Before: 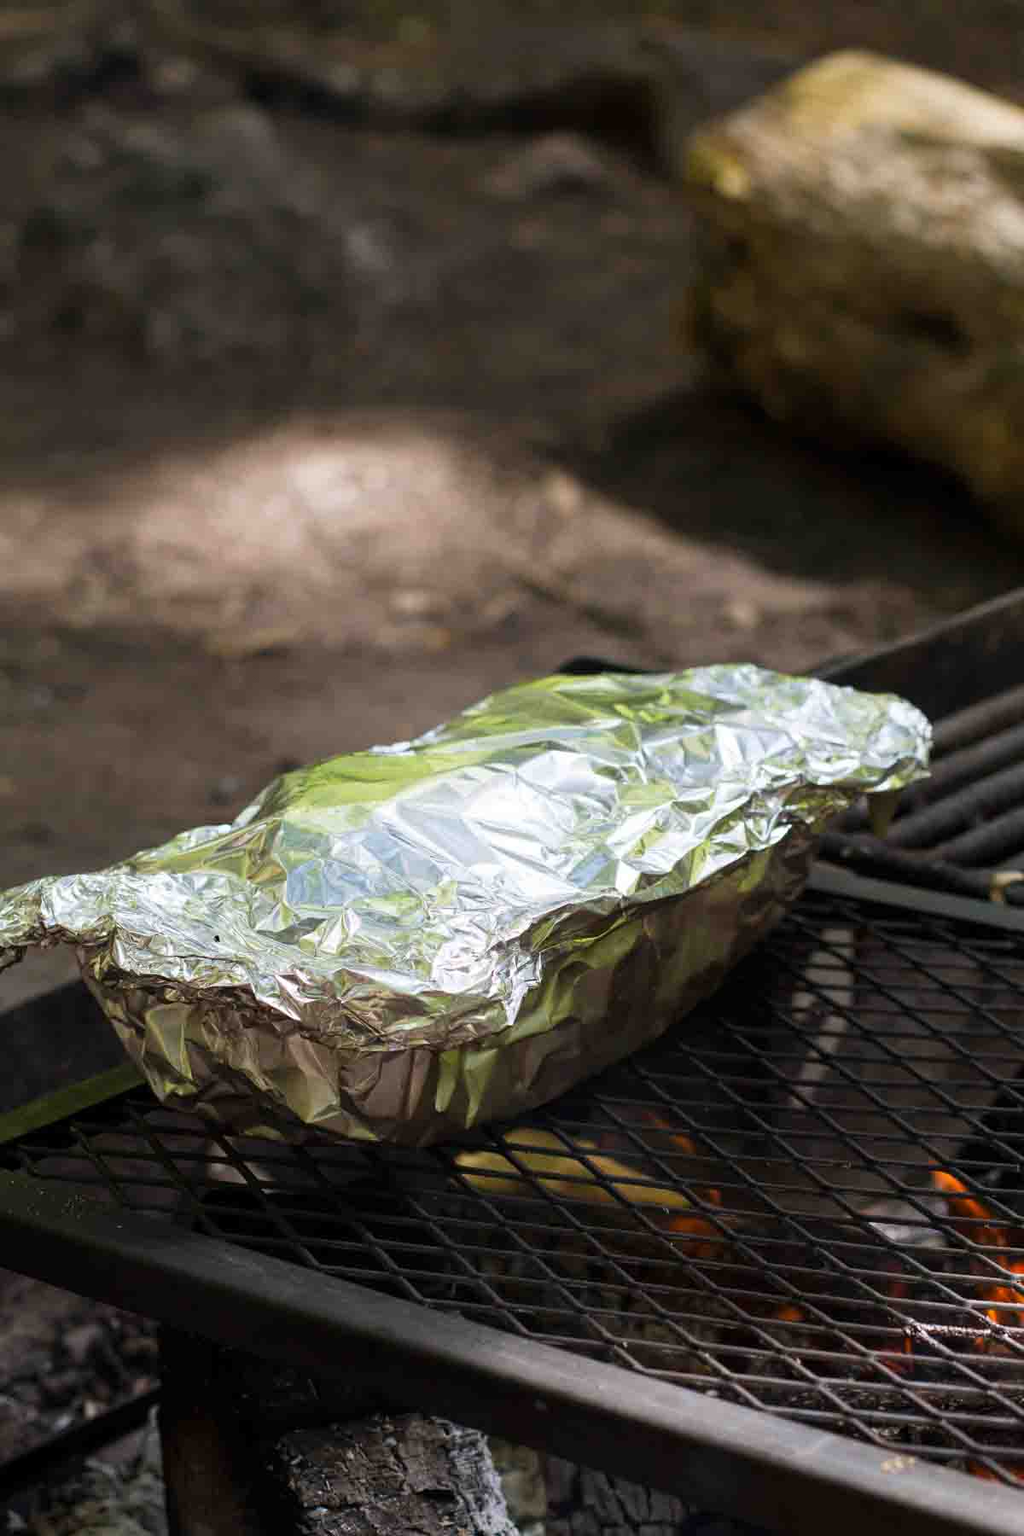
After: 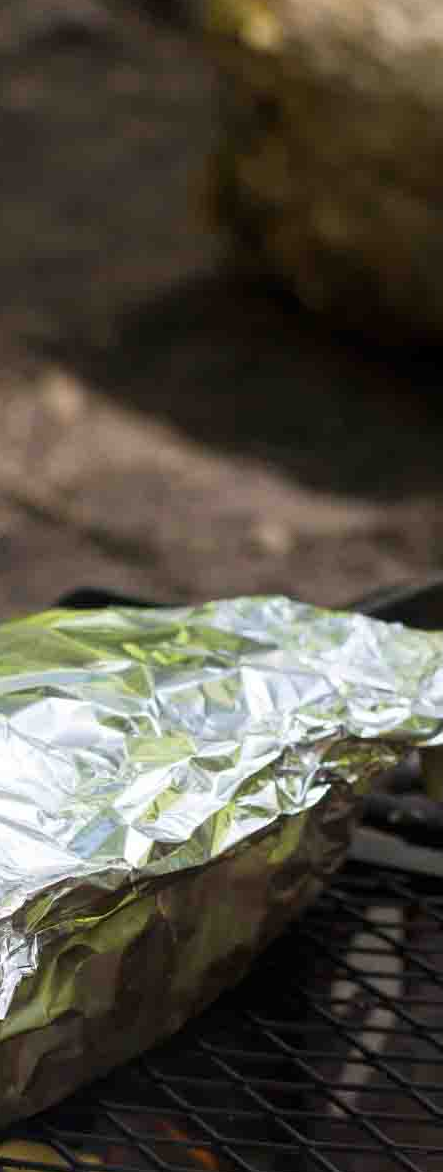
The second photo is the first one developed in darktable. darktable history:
crop and rotate: left 49.786%, top 10.118%, right 13.222%, bottom 24.731%
